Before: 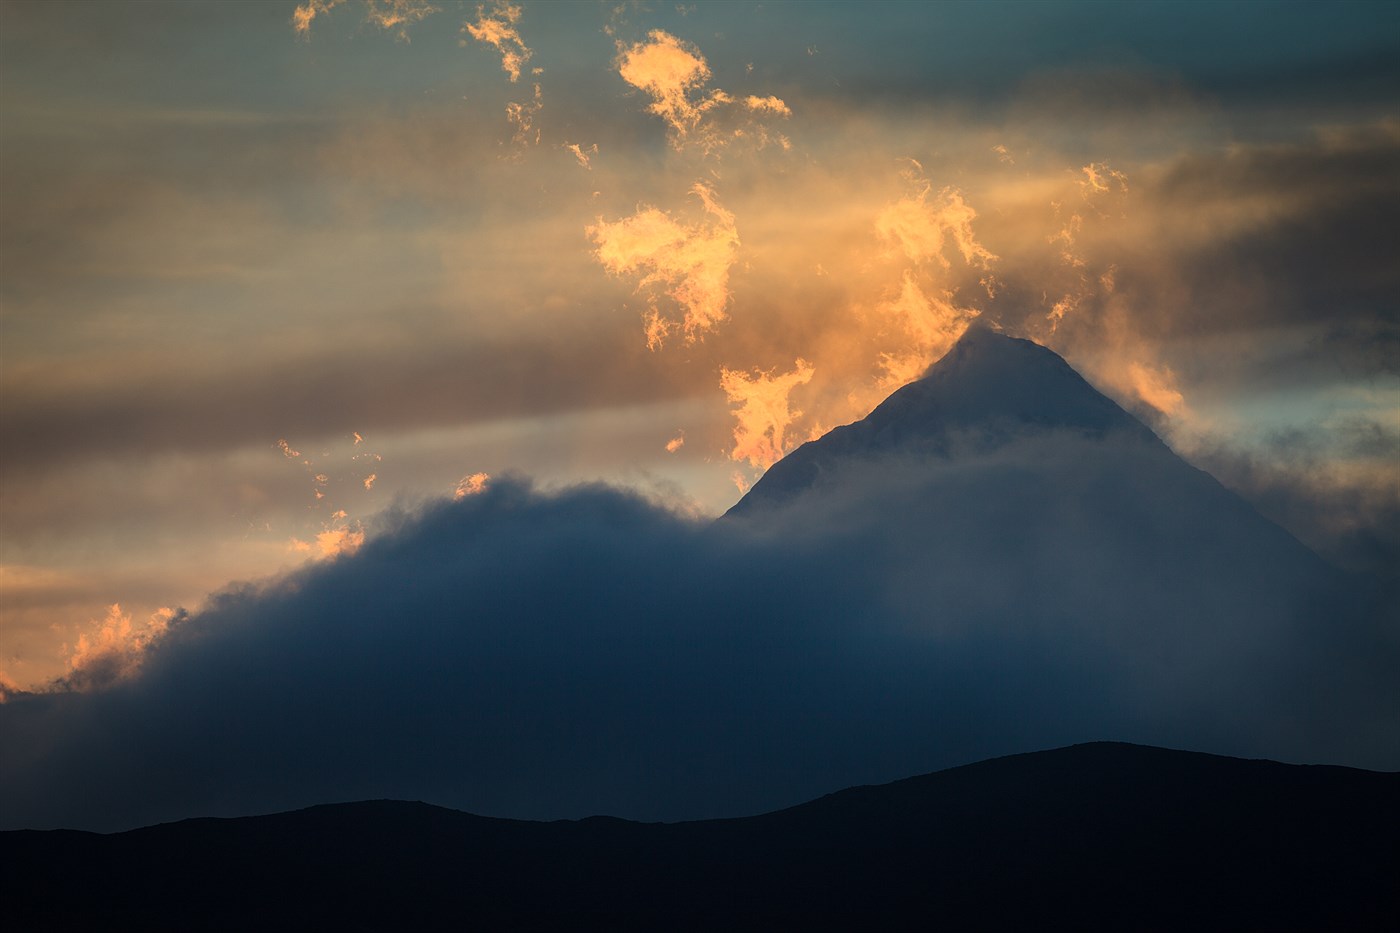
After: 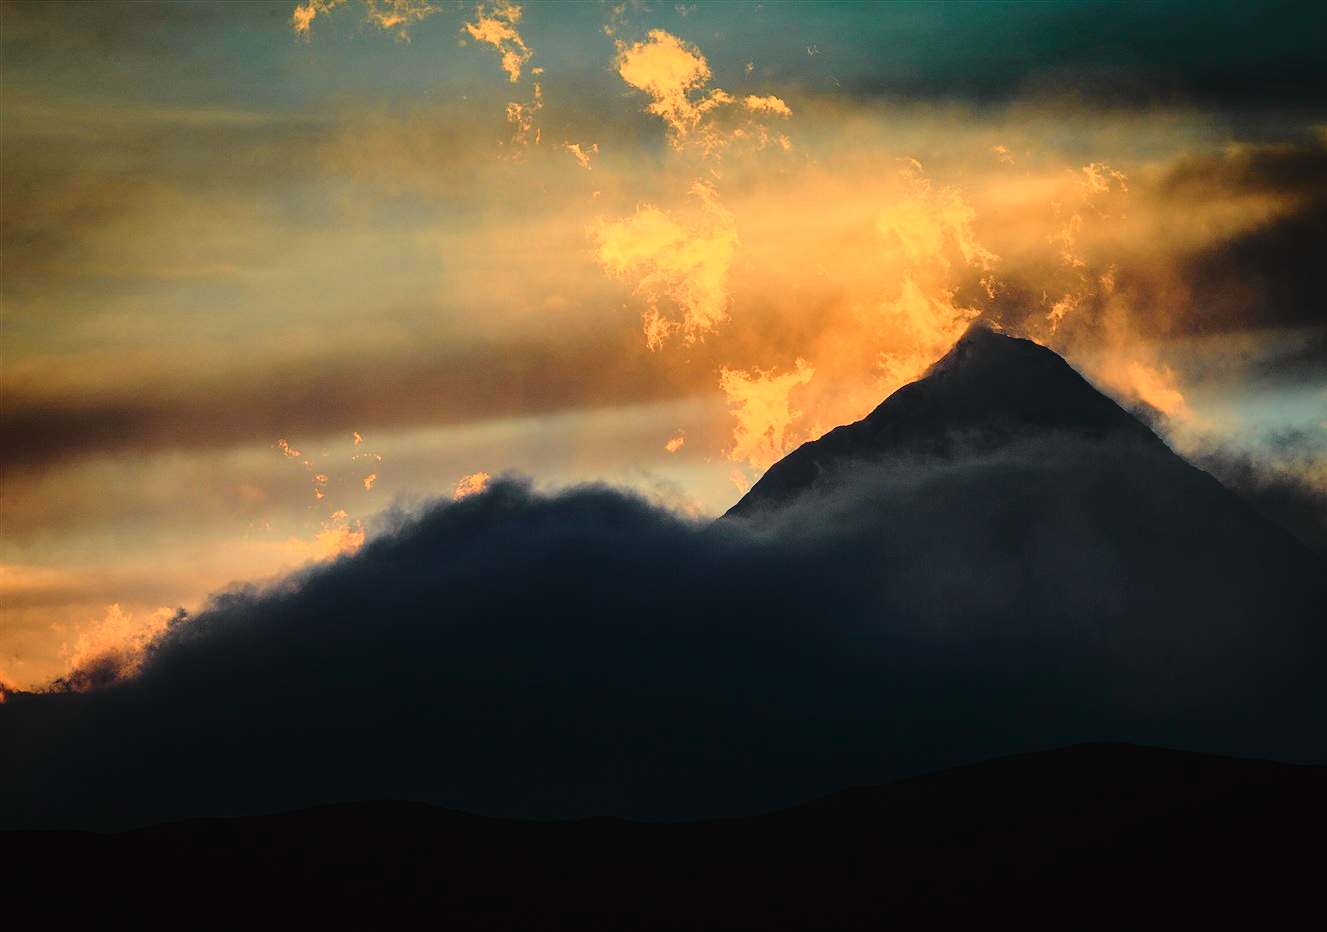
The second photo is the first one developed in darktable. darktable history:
crop and rotate: right 5.167%
tone curve: curves: ch0 [(0, 0.014) (0.17, 0.099) (0.392, 0.438) (0.725, 0.828) (0.872, 0.918) (1, 0.981)]; ch1 [(0, 0) (0.402, 0.36) (0.489, 0.491) (0.5, 0.503) (0.515, 0.52) (0.545, 0.572) (0.615, 0.662) (0.701, 0.725) (1, 1)]; ch2 [(0, 0) (0.42, 0.458) (0.485, 0.499) (0.503, 0.503) (0.531, 0.542) (0.561, 0.594) (0.644, 0.694) (0.717, 0.753) (1, 0.991)], color space Lab, independent channels
base curve: curves: ch0 [(0, 0) (0.073, 0.04) (0.157, 0.139) (0.492, 0.492) (0.758, 0.758) (1, 1)], preserve colors none
color correction: highlights a* -2.68, highlights b* 2.57
